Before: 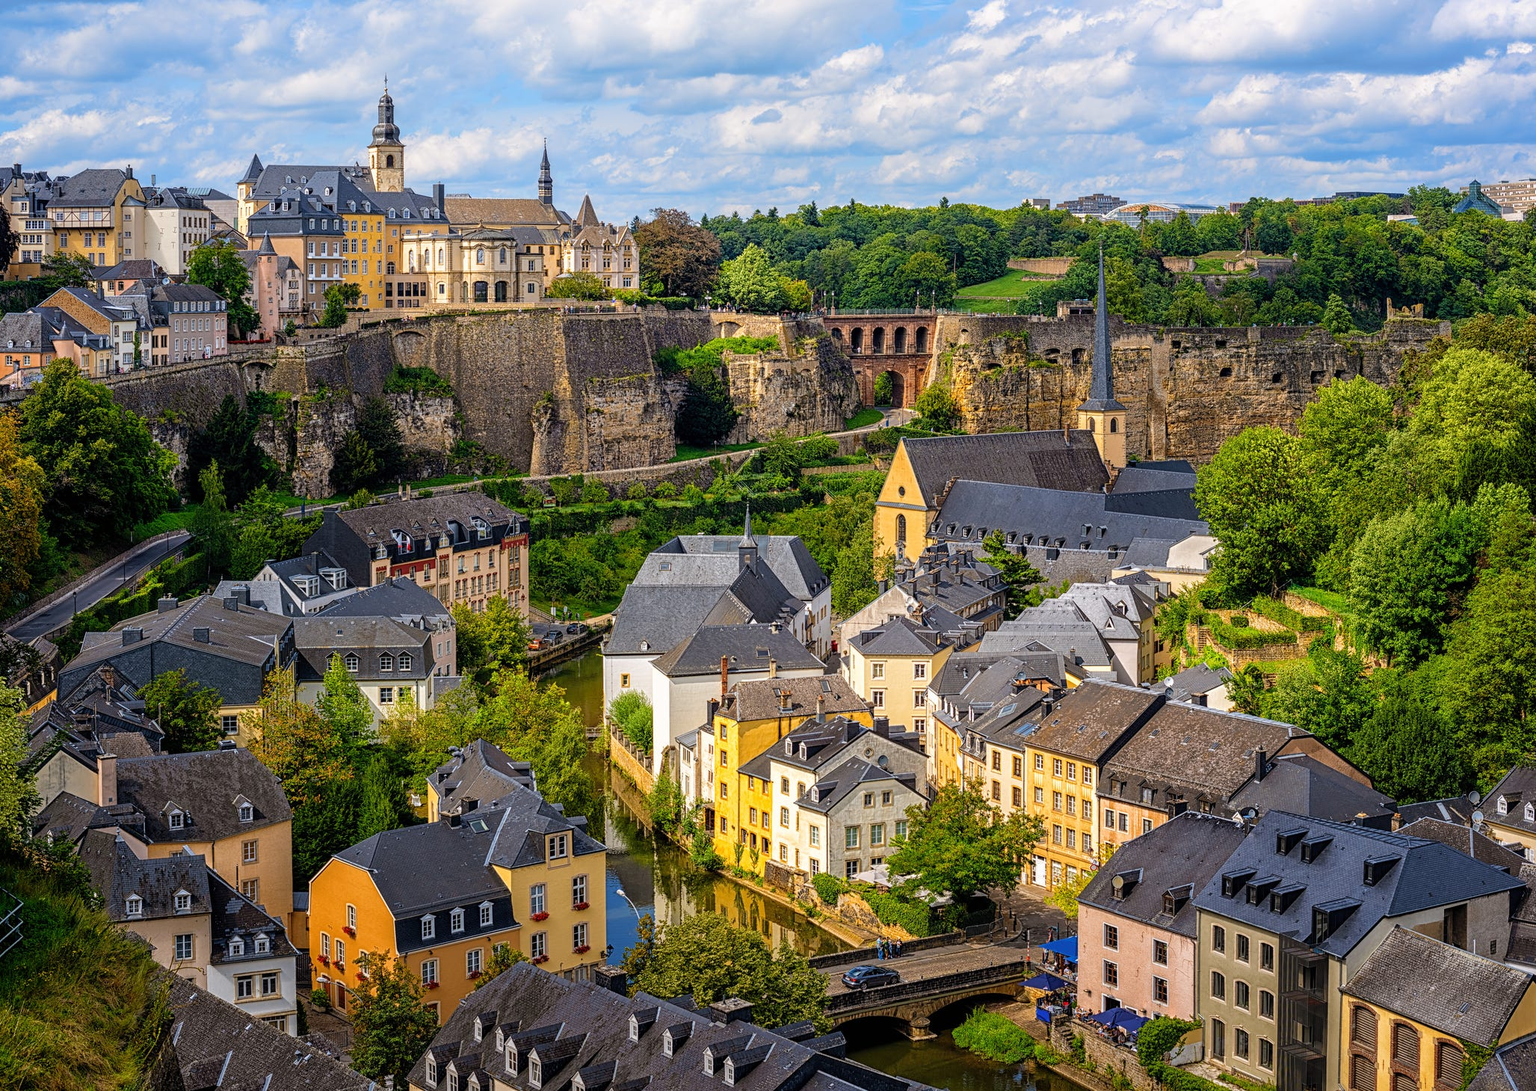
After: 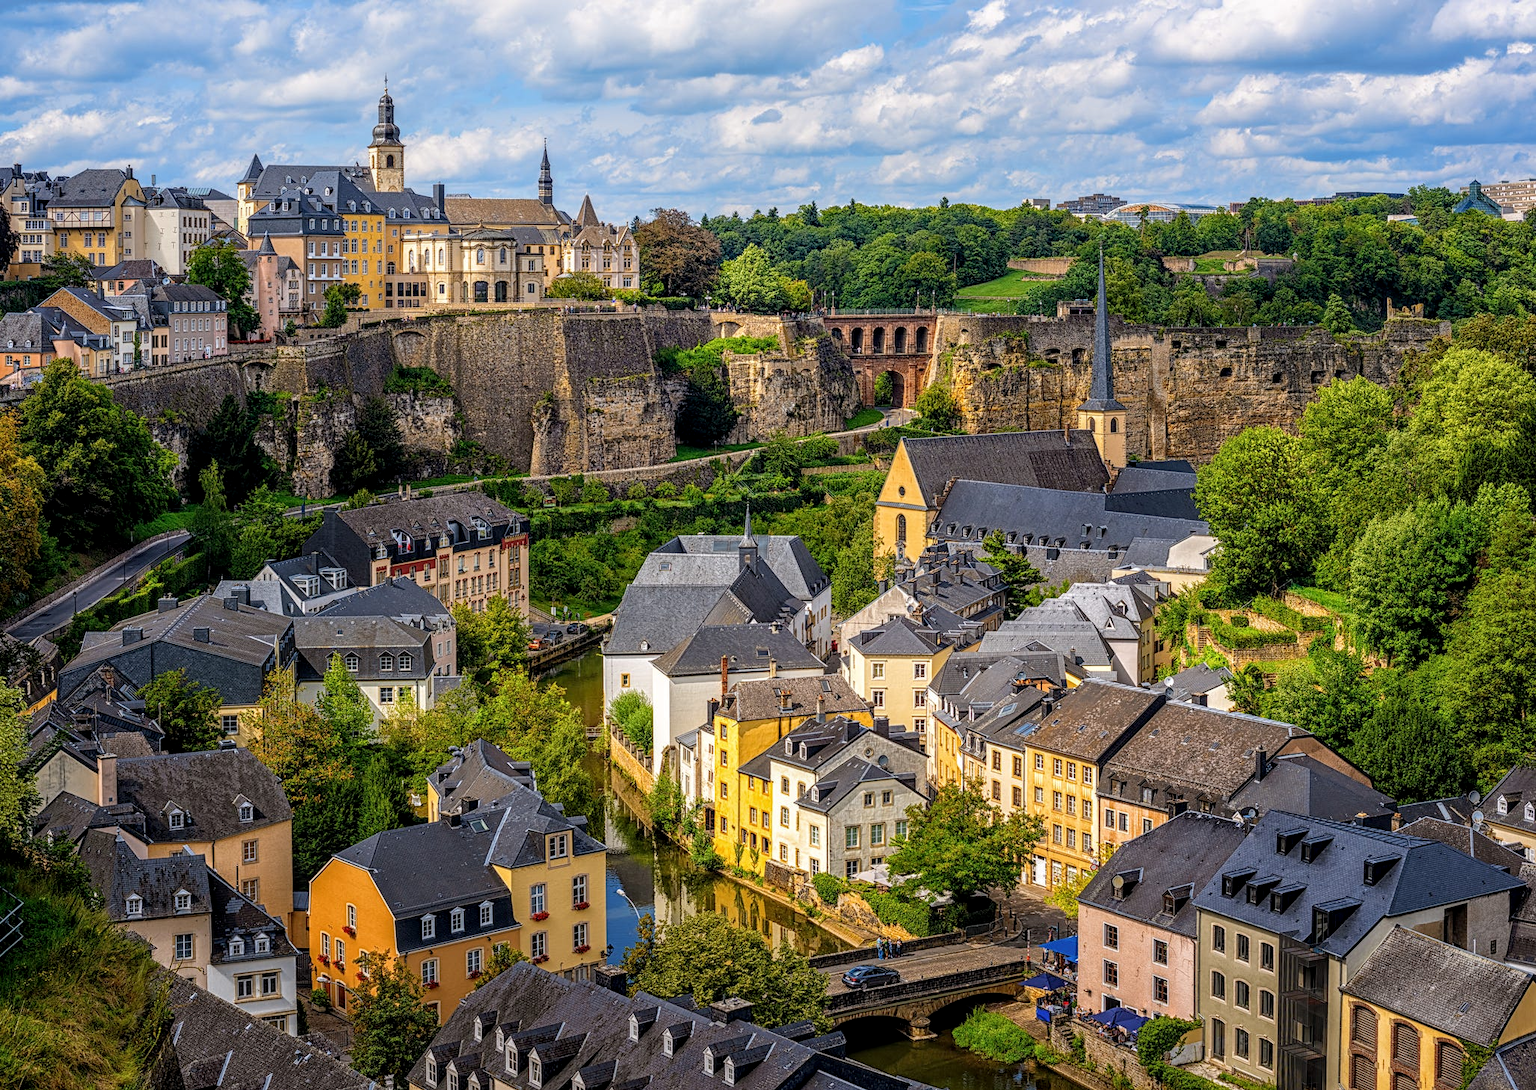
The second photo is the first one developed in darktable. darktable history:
local contrast: on, module defaults
exposure: exposure -0.064 EV, compensate highlight preservation false
